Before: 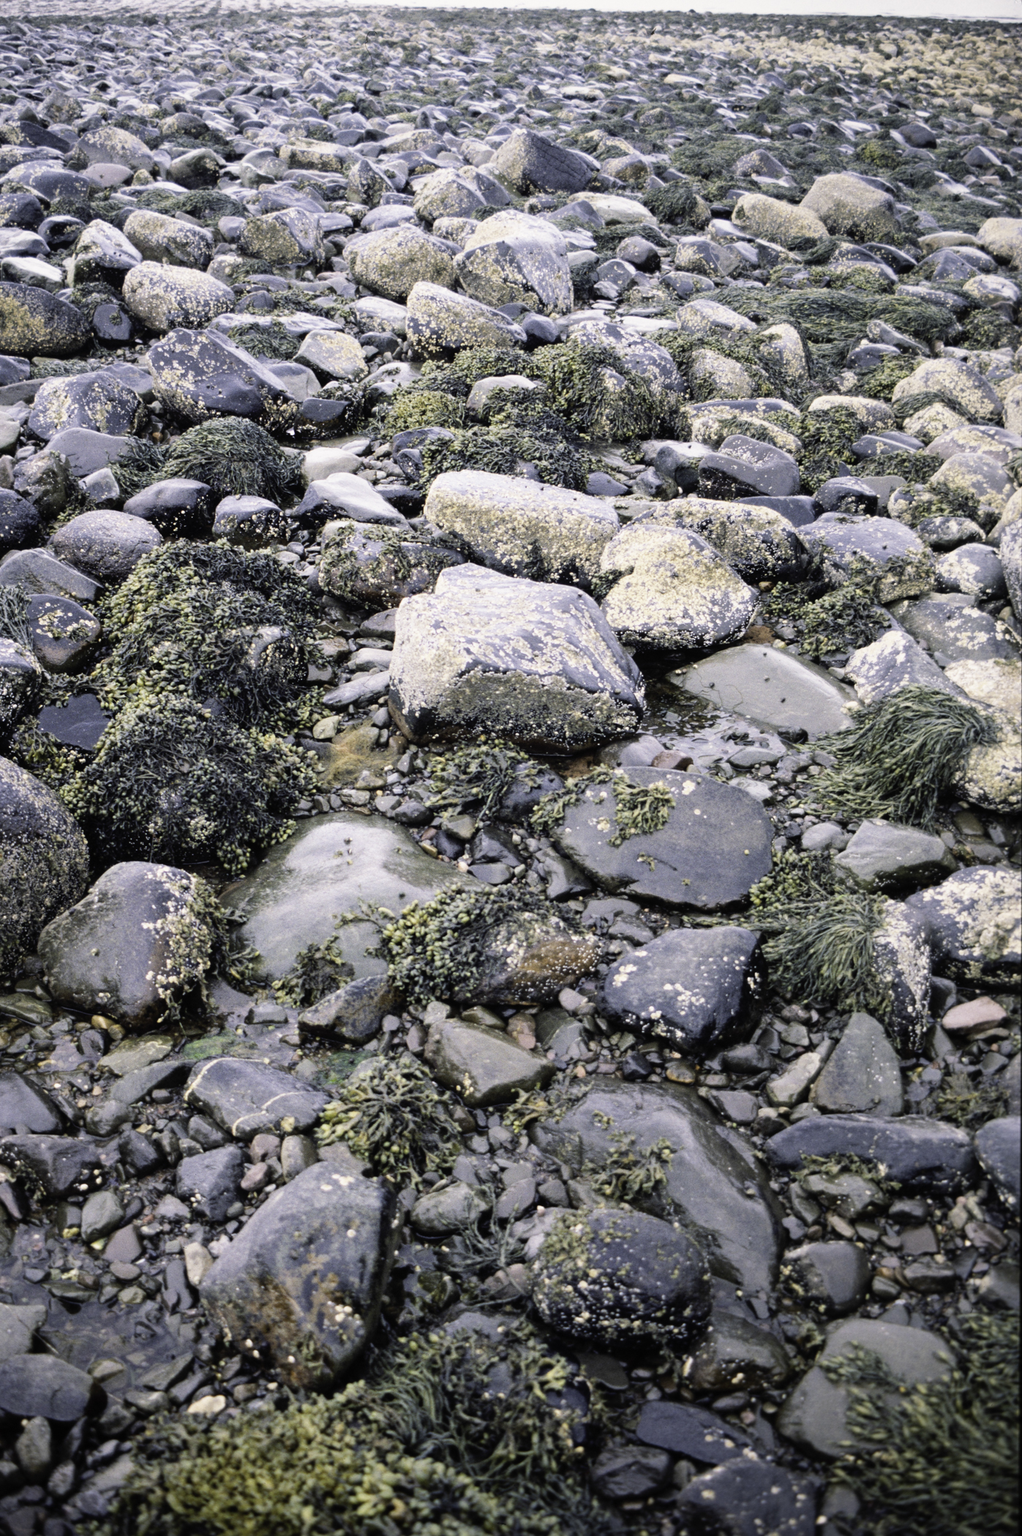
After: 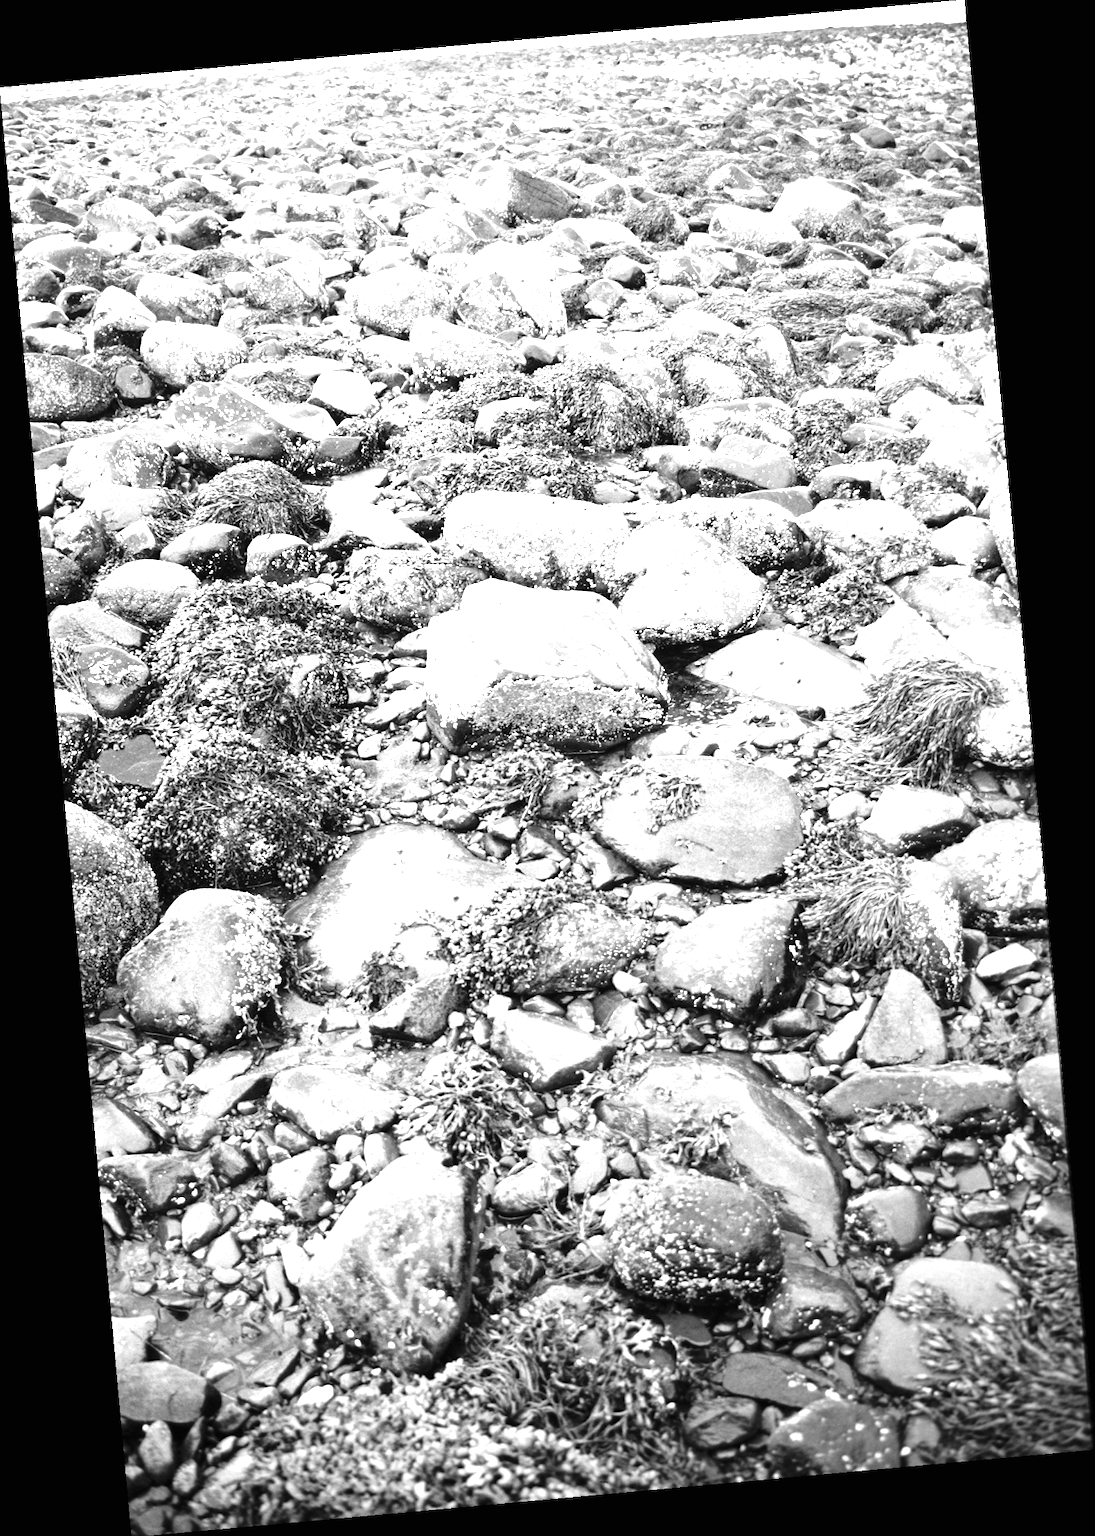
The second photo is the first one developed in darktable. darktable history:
exposure: black level correction 0, exposure 1.45 EV, compensate exposure bias true, compensate highlight preservation false
white balance: red 1.08, blue 0.791
monochrome: on, module defaults
rotate and perspective: rotation -5.2°, automatic cropping off
color balance rgb: perceptual saturation grading › global saturation 20%, global vibrance 20%
